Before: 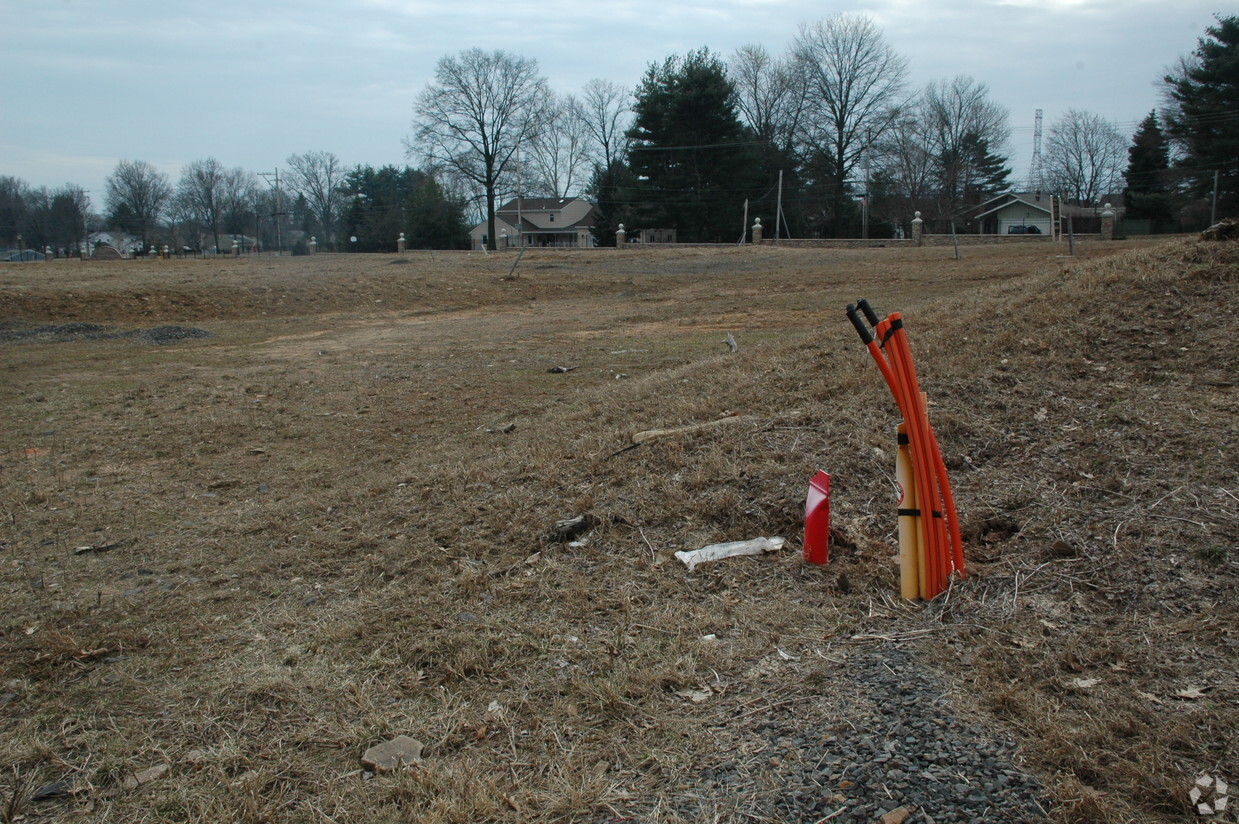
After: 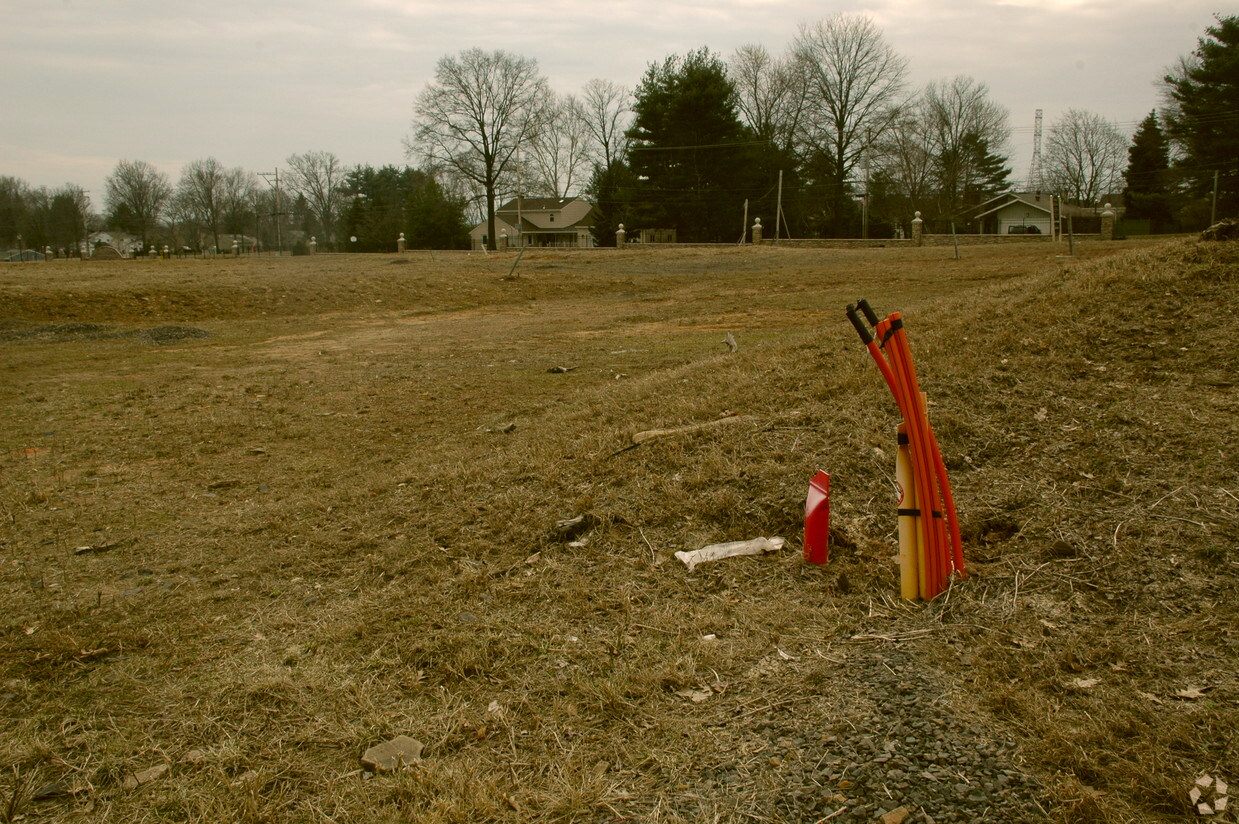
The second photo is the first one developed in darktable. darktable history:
color correction: highlights a* 8.98, highlights b* 15.09, shadows a* -0.49, shadows b* 26.52
exposure: compensate highlight preservation false
